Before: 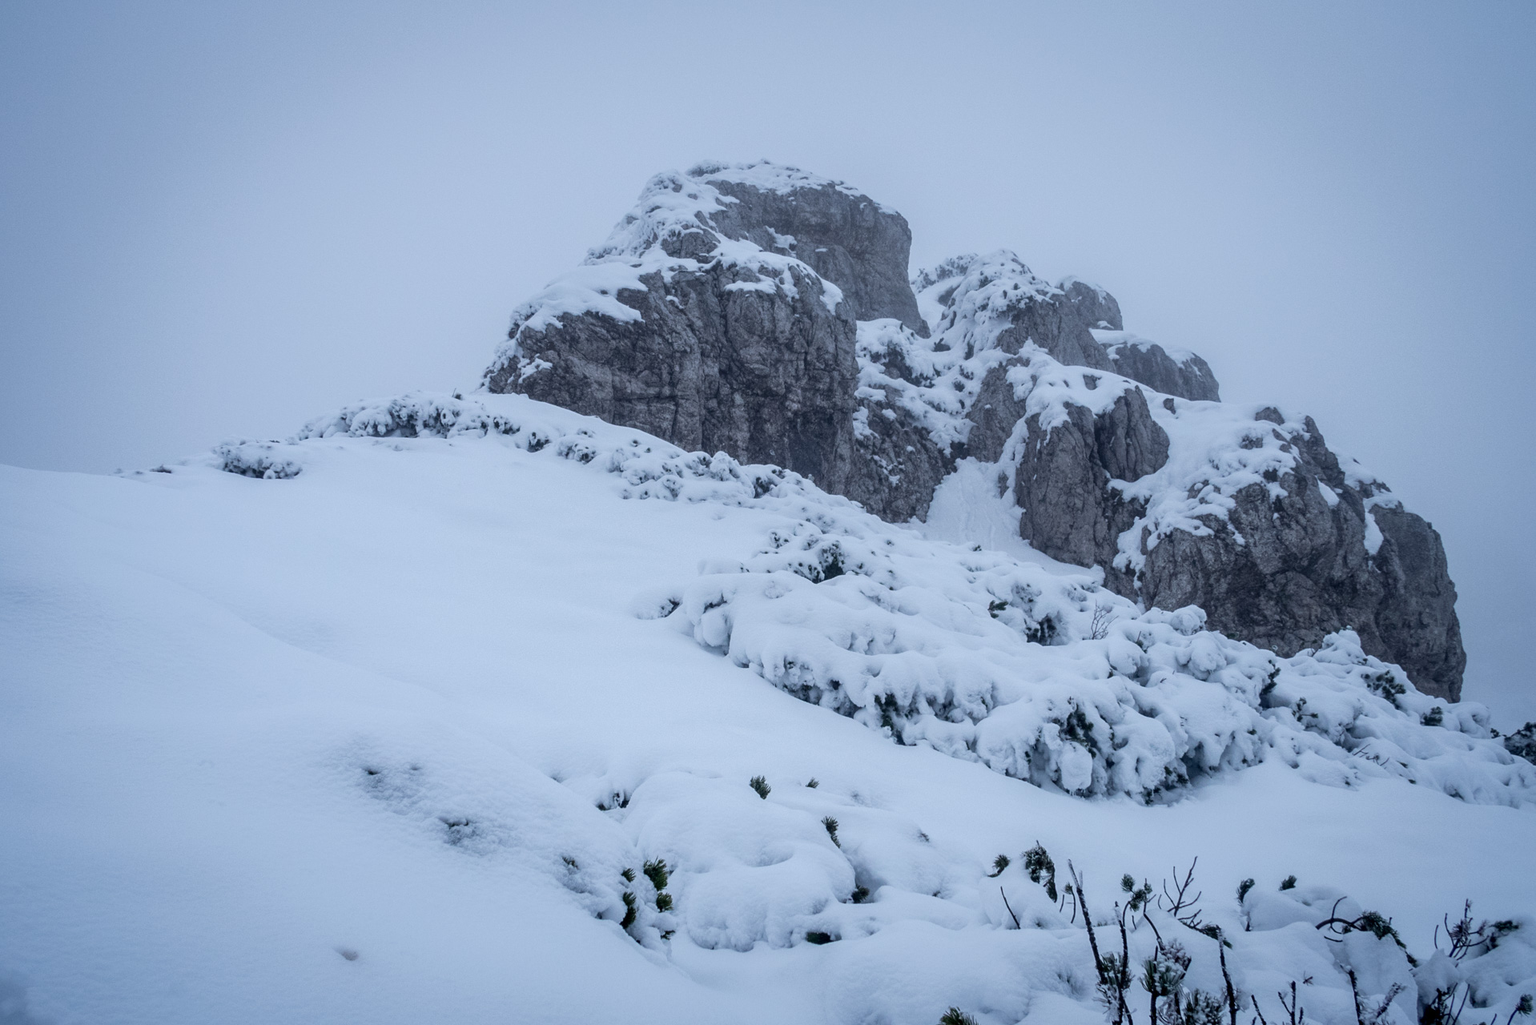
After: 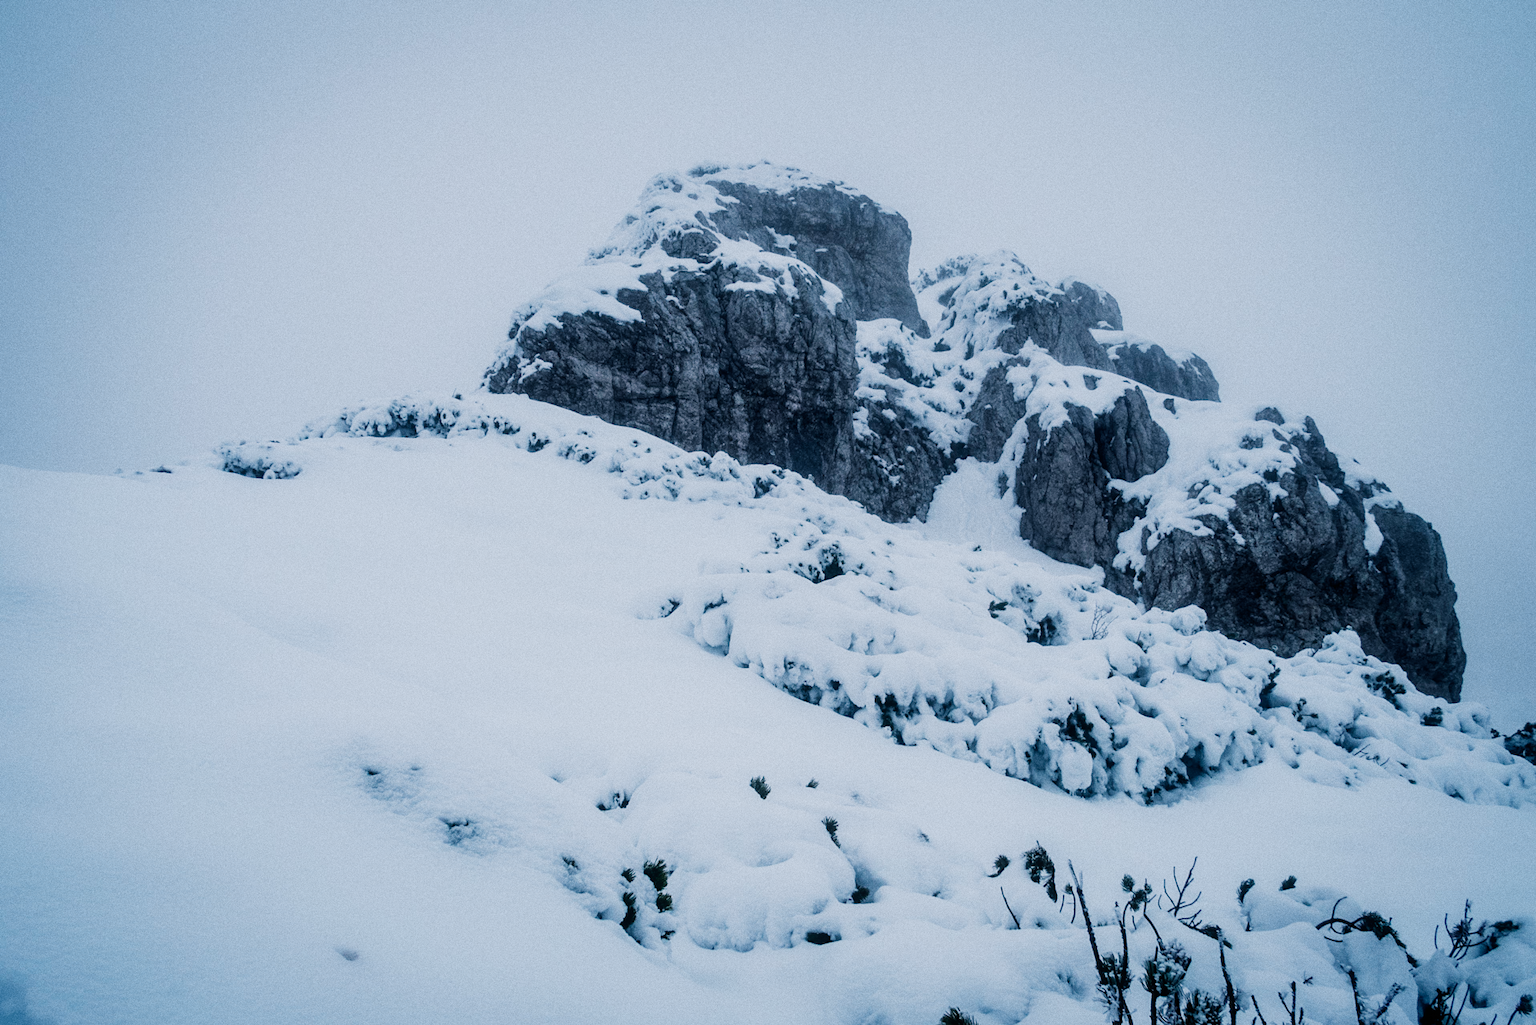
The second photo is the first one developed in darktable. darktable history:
contrast equalizer: octaves 7, y [[0.6 ×6], [0.55 ×6], [0 ×6], [0 ×6], [0 ×6]], mix 0.2
color balance rgb: shadows lift › chroma 2%, shadows lift › hue 217.2°, power › chroma 0.25%, power › hue 60°, highlights gain › chroma 1.5%, highlights gain › hue 309.6°, global offset › luminance -0.5%, perceptual saturation grading › global saturation 15%, global vibrance 20%
diffuse or sharpen "bloom 20%": radius span 32, 1st order speed 50%, 2nd order speed 50%, 3rd order speed 50%, 4th order speed 50% | blend: blend mode normal, opacity 20%; mask: uniform (no mask)
rgb primaries: red hue -0.035, red purity 1.02, green hue 0.052, green purity 0.95, blue hue -0.122, blue purity 0.95
sigmoid: contrast 1.8, skew -0.2, preserve hue 0%, red attenuation 0.1, red rotation 0.035, green attenuation 0.1, green rotation -0.017, blue attenuation 0.15, blue rotation -0.052, base primaries Rec2020
grain "film": coarseness 0.09 ISO
